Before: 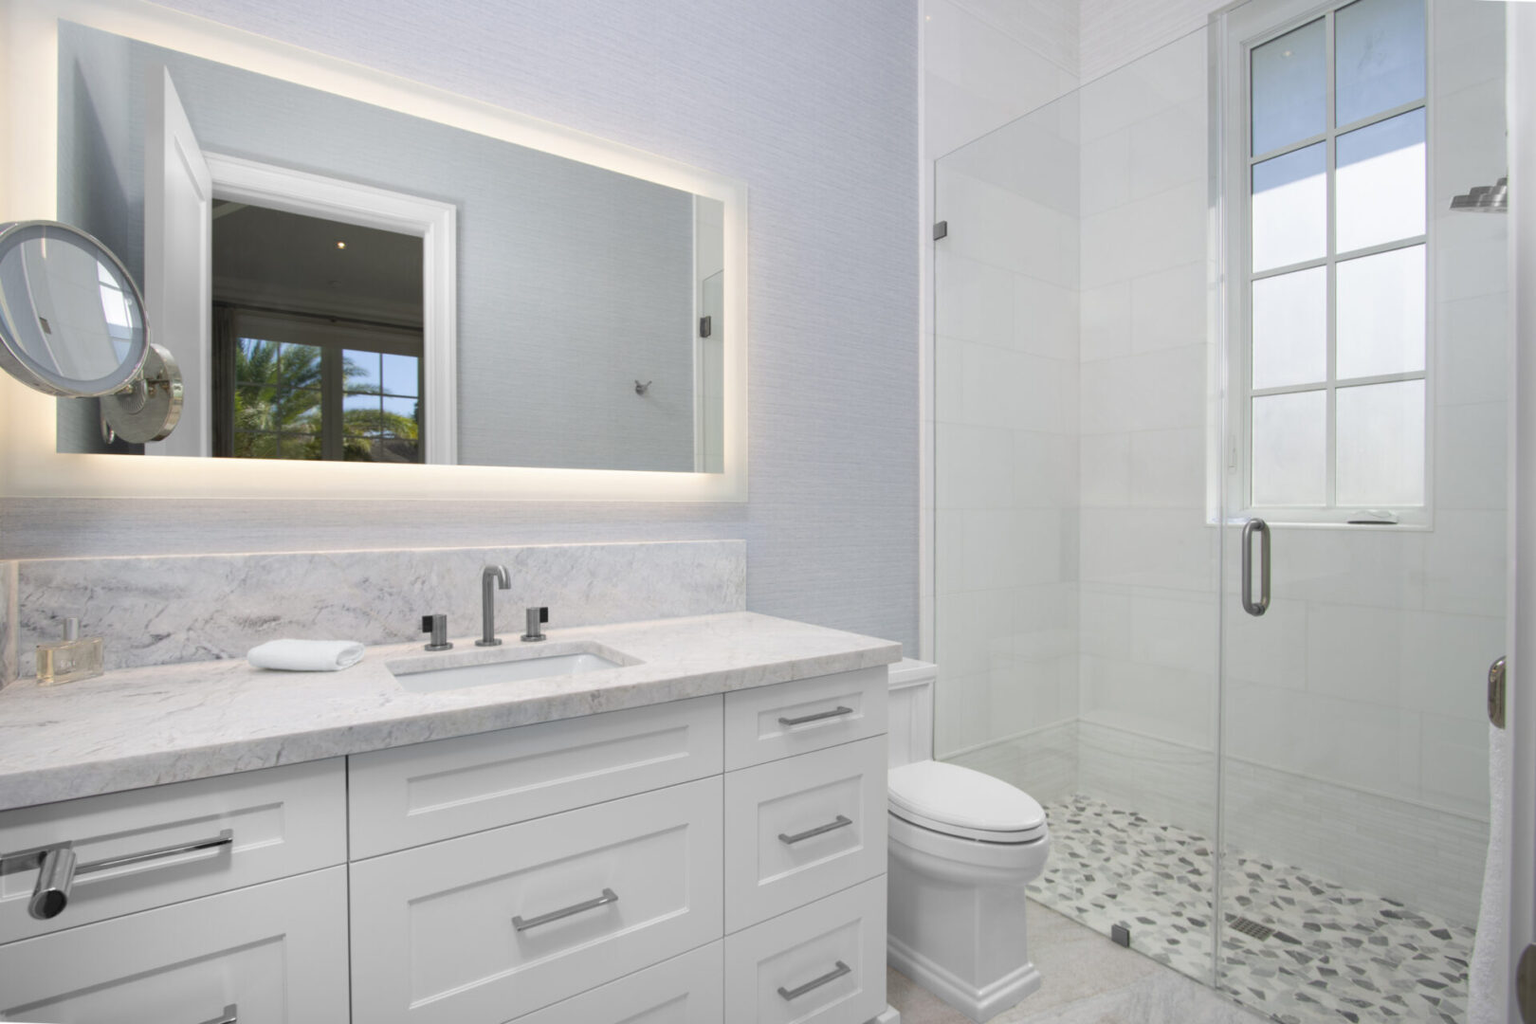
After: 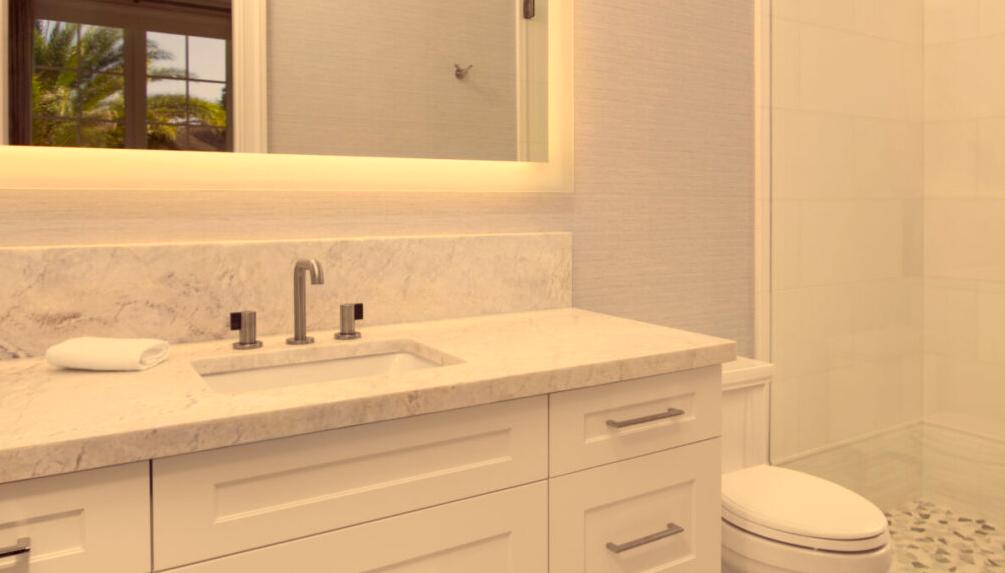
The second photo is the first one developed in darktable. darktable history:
color correction: highlights a* 10.12, highlights b* 39.04, shadows a* 14.62, shadows b* 3.37
crop: left 13.312%, top 31.28%, right 24.627%, bottom 15.582%
